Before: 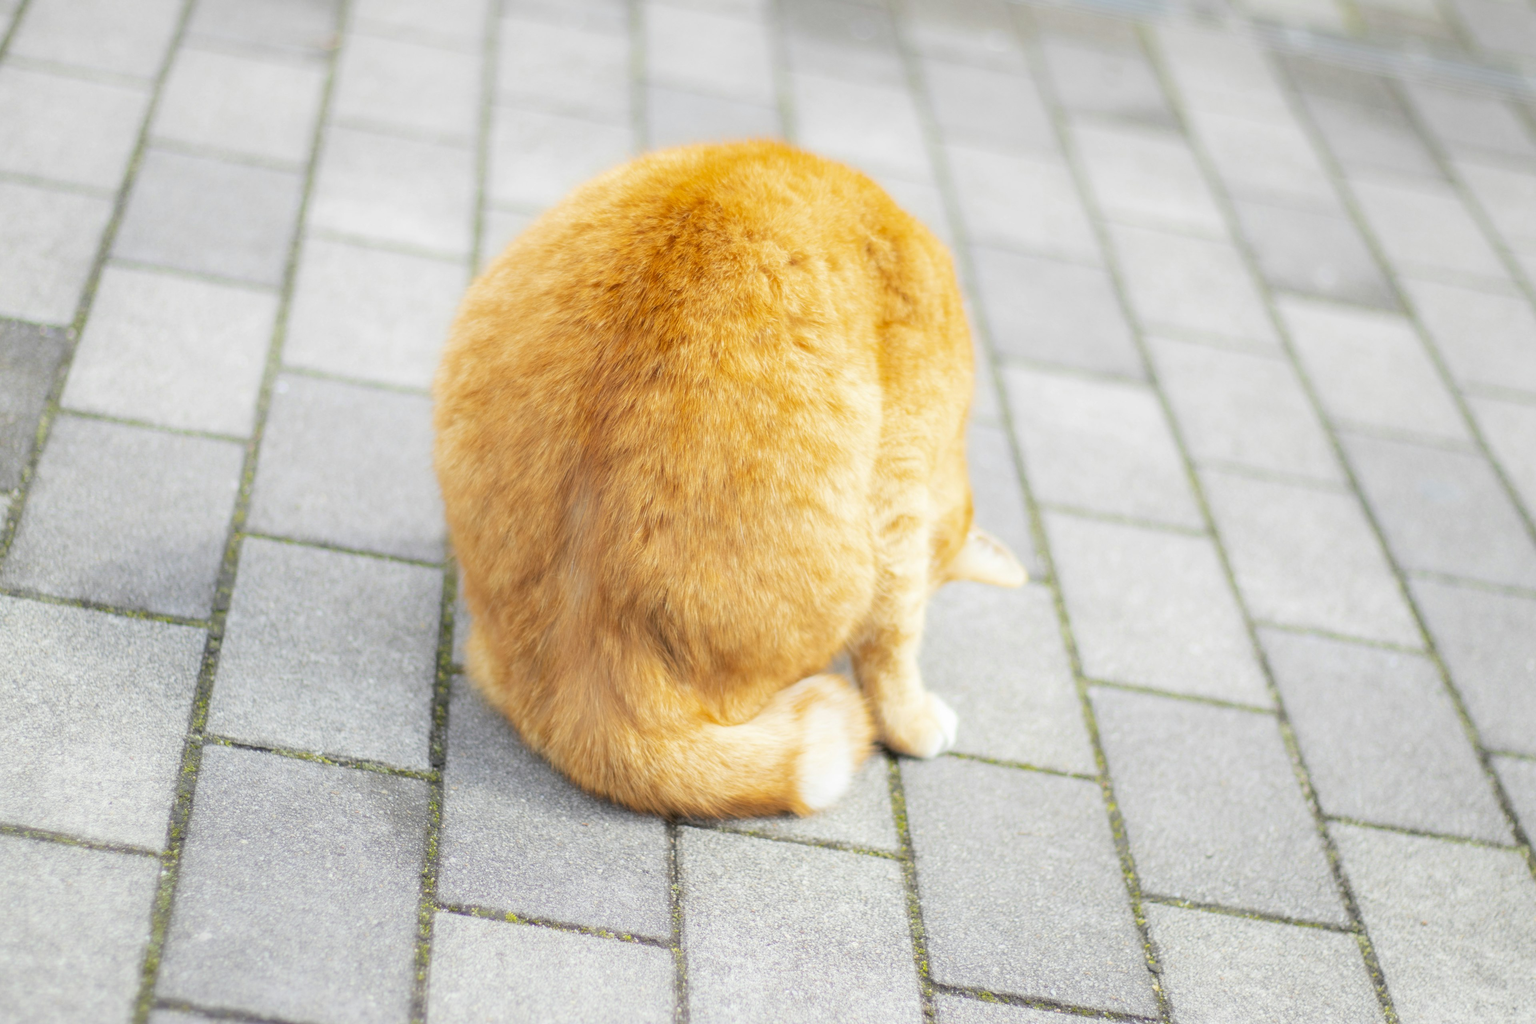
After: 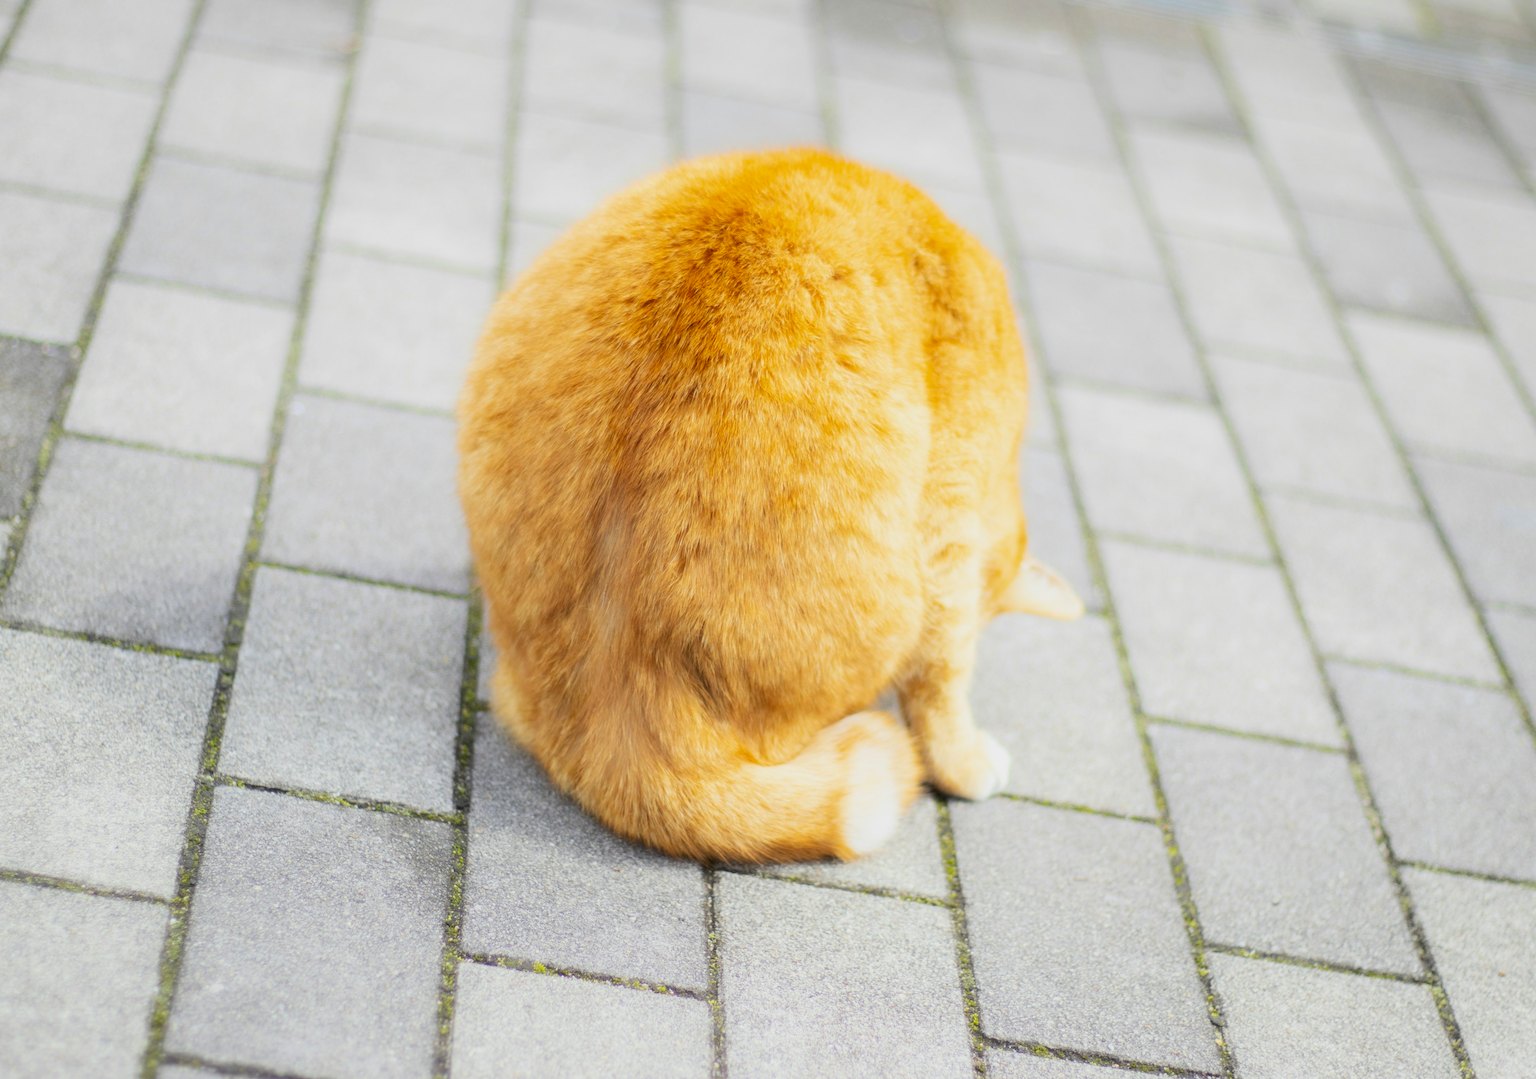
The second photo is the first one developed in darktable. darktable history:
crop and rotate: right 5.167%
contrast brightness saturation: contrast 0.23, brightness 0.1, saturation 0.29
exposure: exposure -0.492 EV, compensate highlight preservation false
